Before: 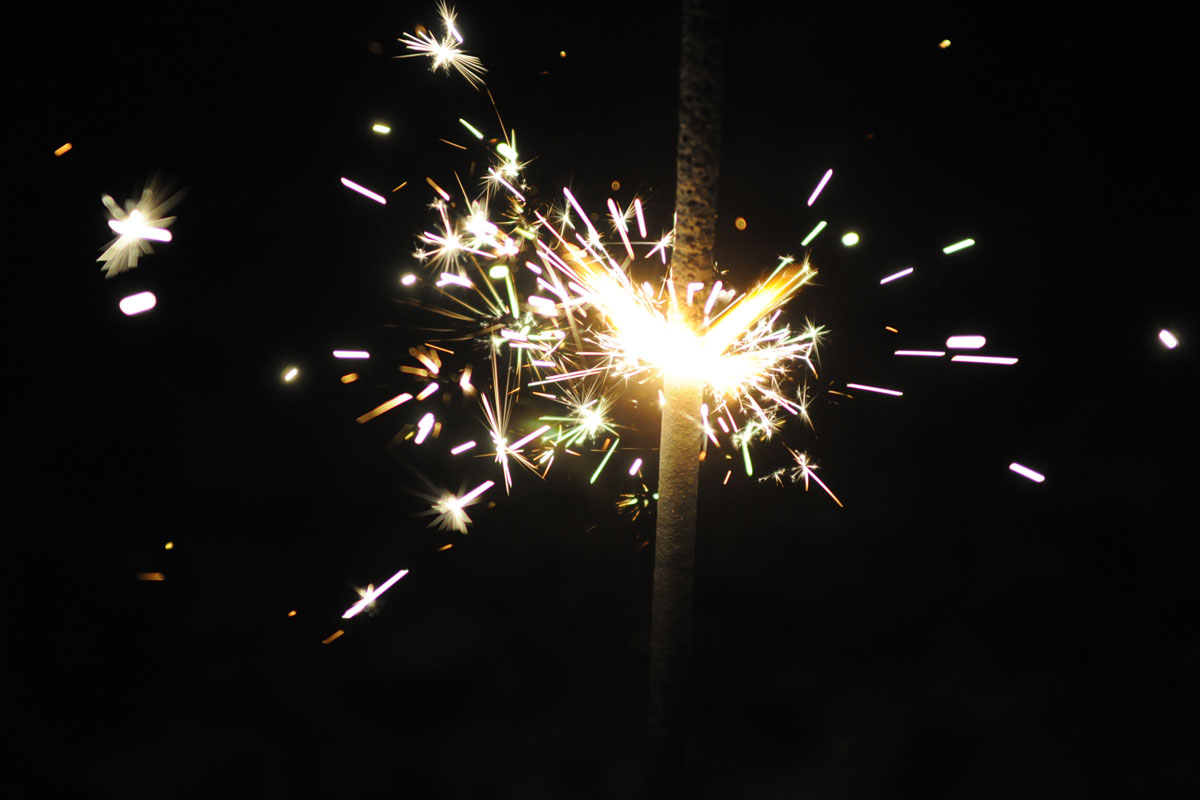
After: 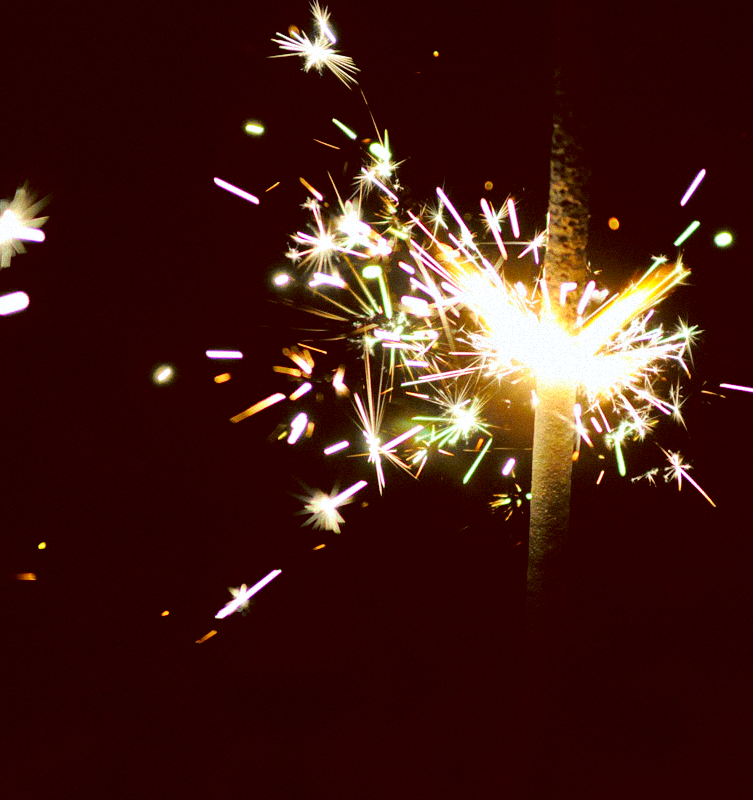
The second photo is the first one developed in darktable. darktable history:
contrast brightness saturation: contrast 0.21, brightness -0.11, saturation 0.21
crop: left 10.644%, right 26.528%
tone equalizer: -7 EV 0.15 EV, -6 EV 0.6 EV, -5 EV 1.15 EV, -4 EV 1.33 EV, -3 EV 1.15 EV, -2 EV 0.6 EV, -1 EV 0.15 EV, mask exposure compensation -0.5 EV
color balance: lift [1, 1.015, 1.004, 0.985], gamma [1, 0.958, 0.971, 1.042], gain [1, 0.956, 0.977, 1.044]
grain: mid-tones bias 0%
